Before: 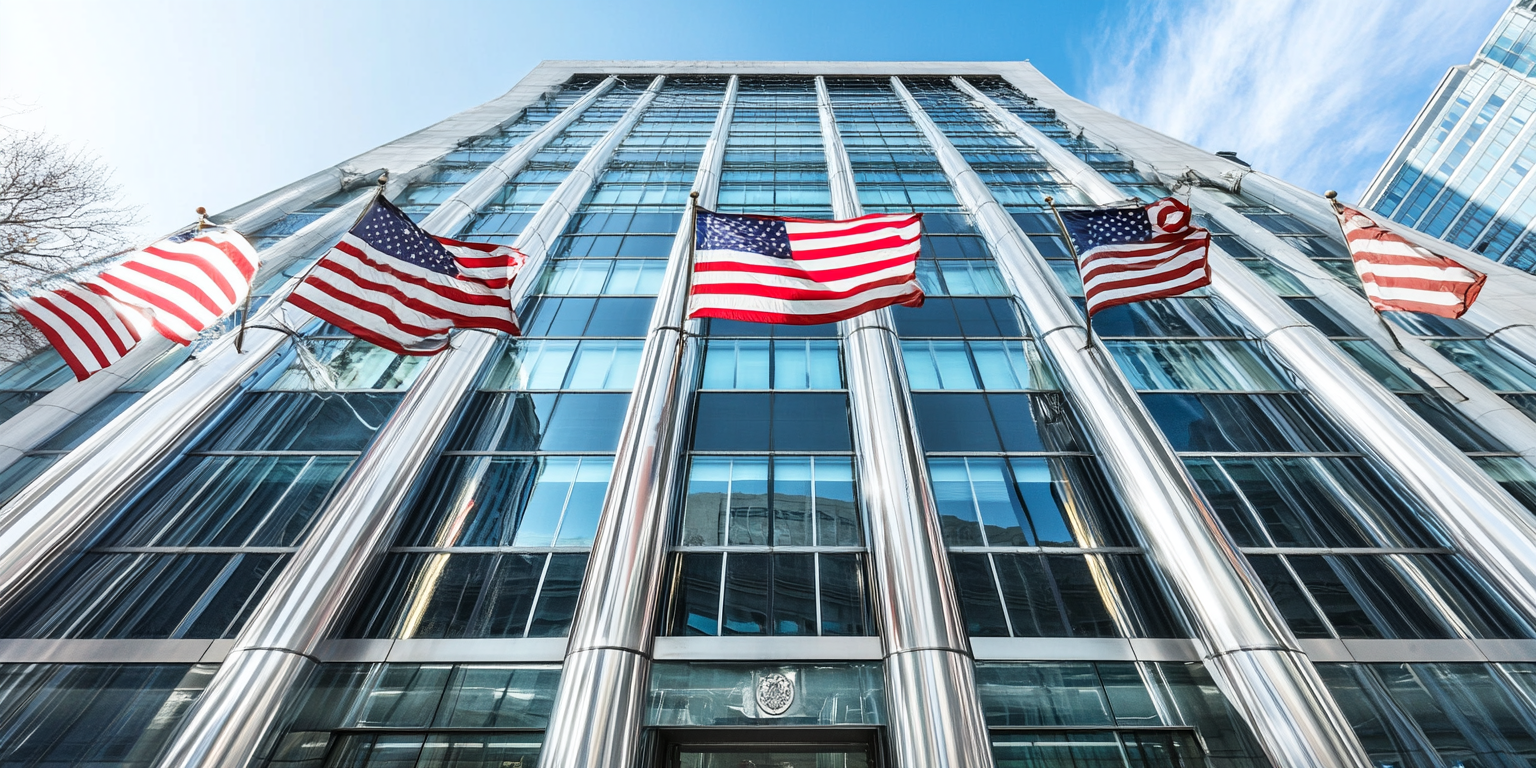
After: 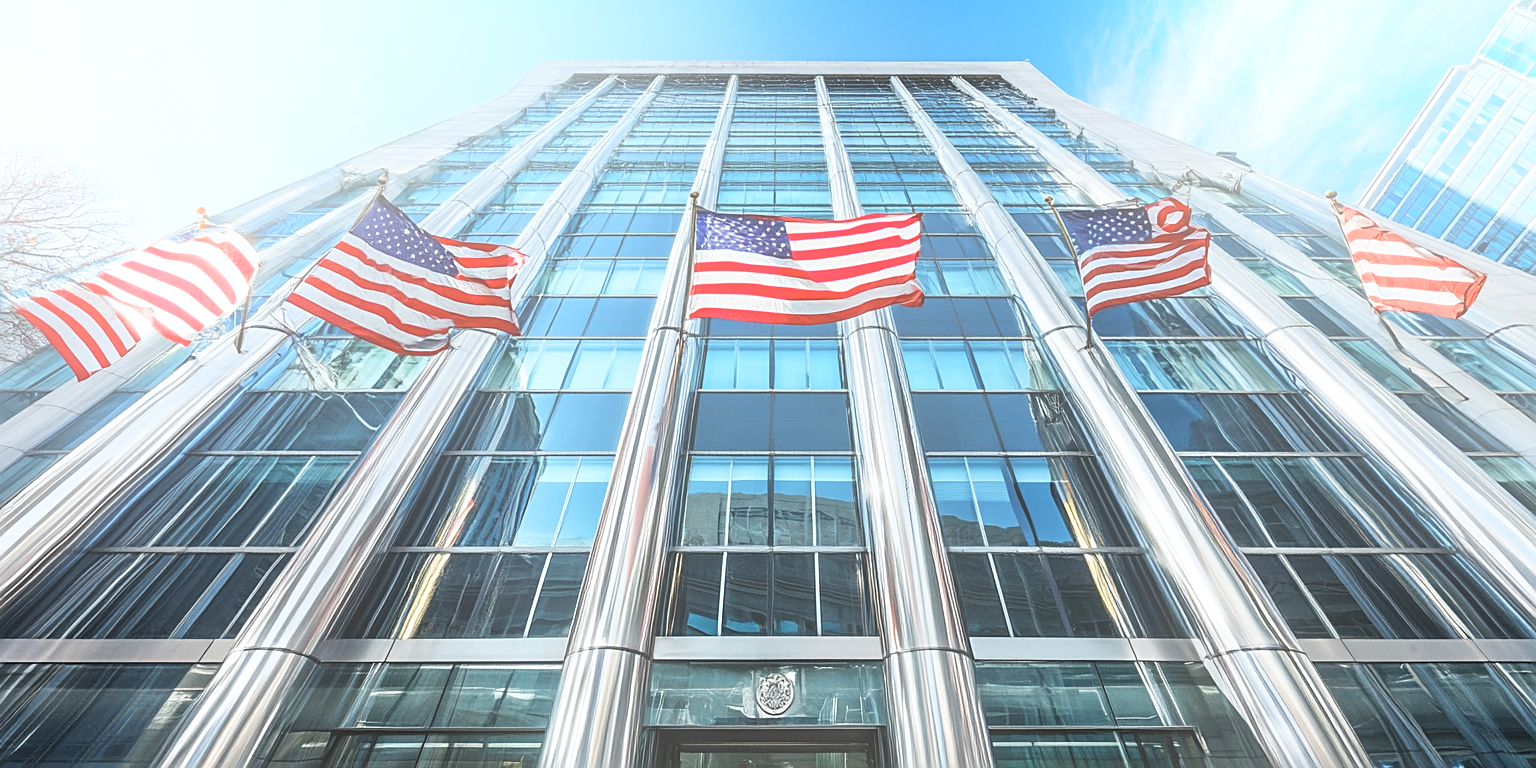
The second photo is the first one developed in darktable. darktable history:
bloom: threshold 82.5%, strength 16.25%
sharpen: on, module defaults
